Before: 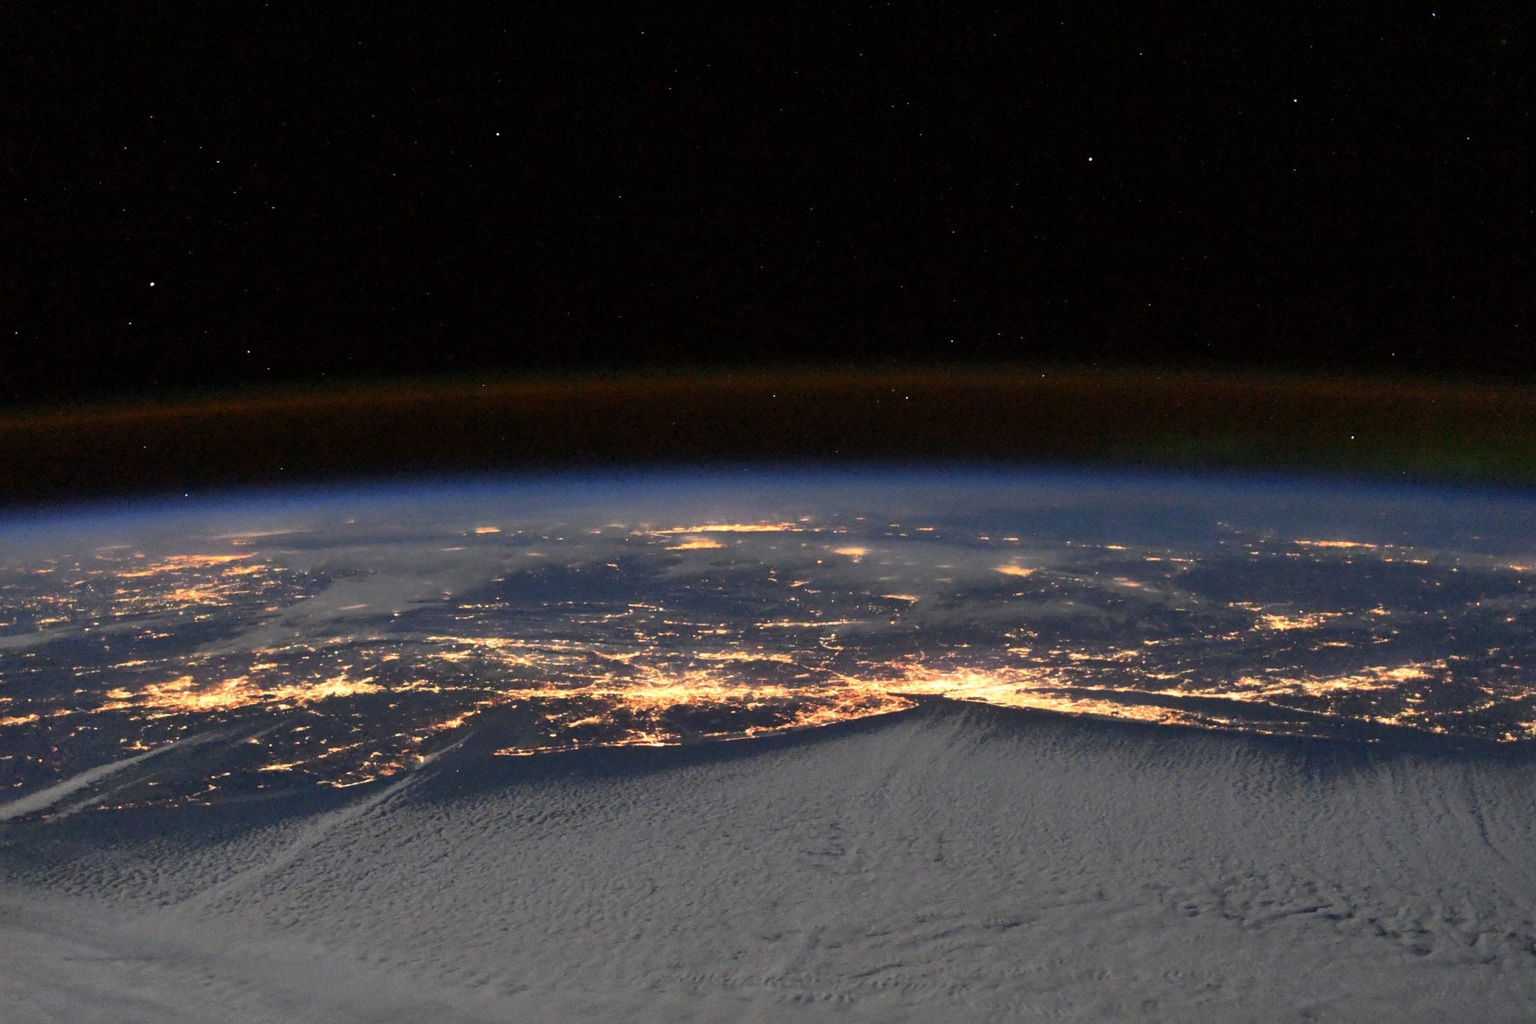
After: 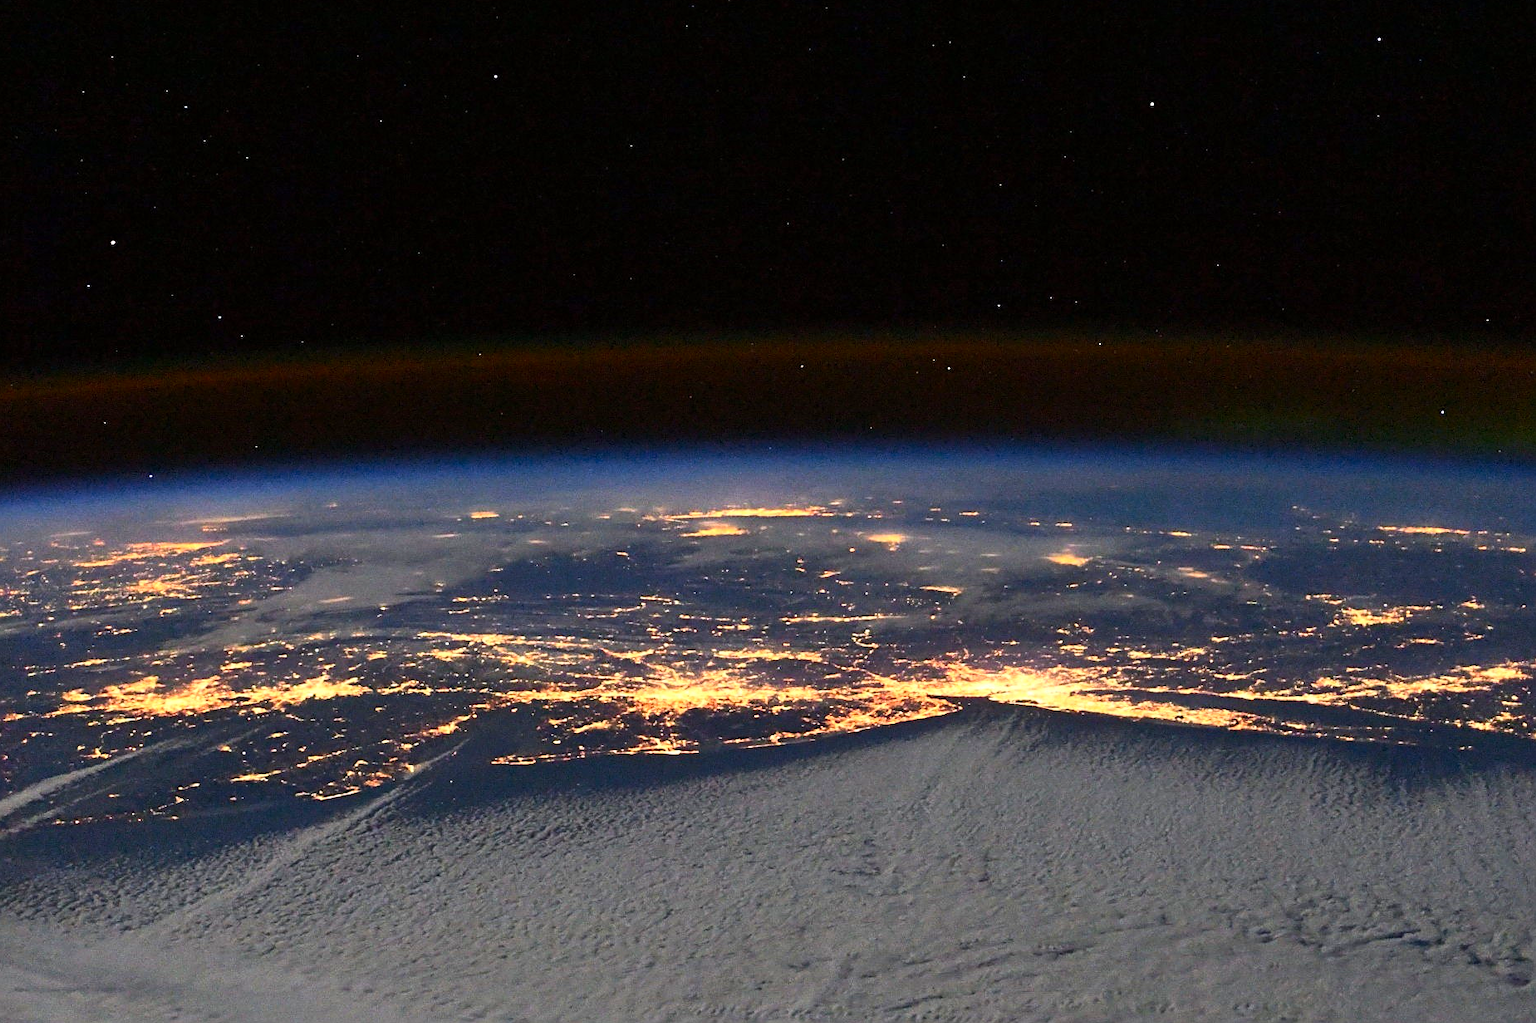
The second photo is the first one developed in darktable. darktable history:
sharpen: on, module defaults
crop: left 3.305%, top 6.436%, right 6.389%, bottom 3.258%
velvia: strength 15%
contrast brightness saturation: contrast 0.23, brightness 0.1, saturation 0.29
